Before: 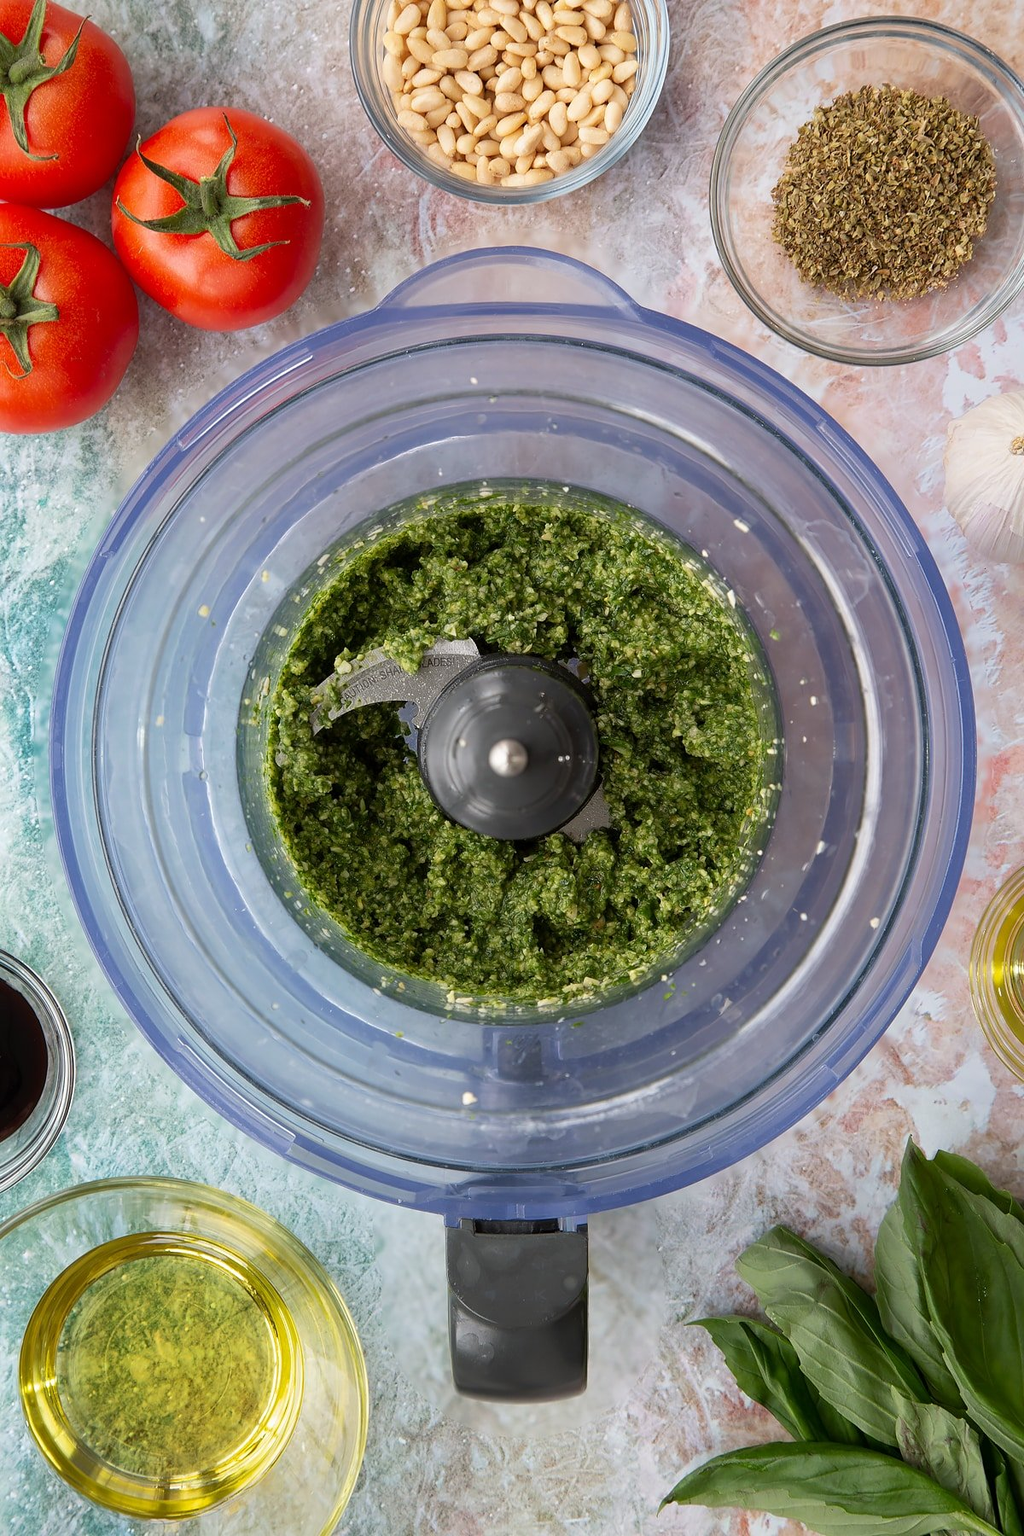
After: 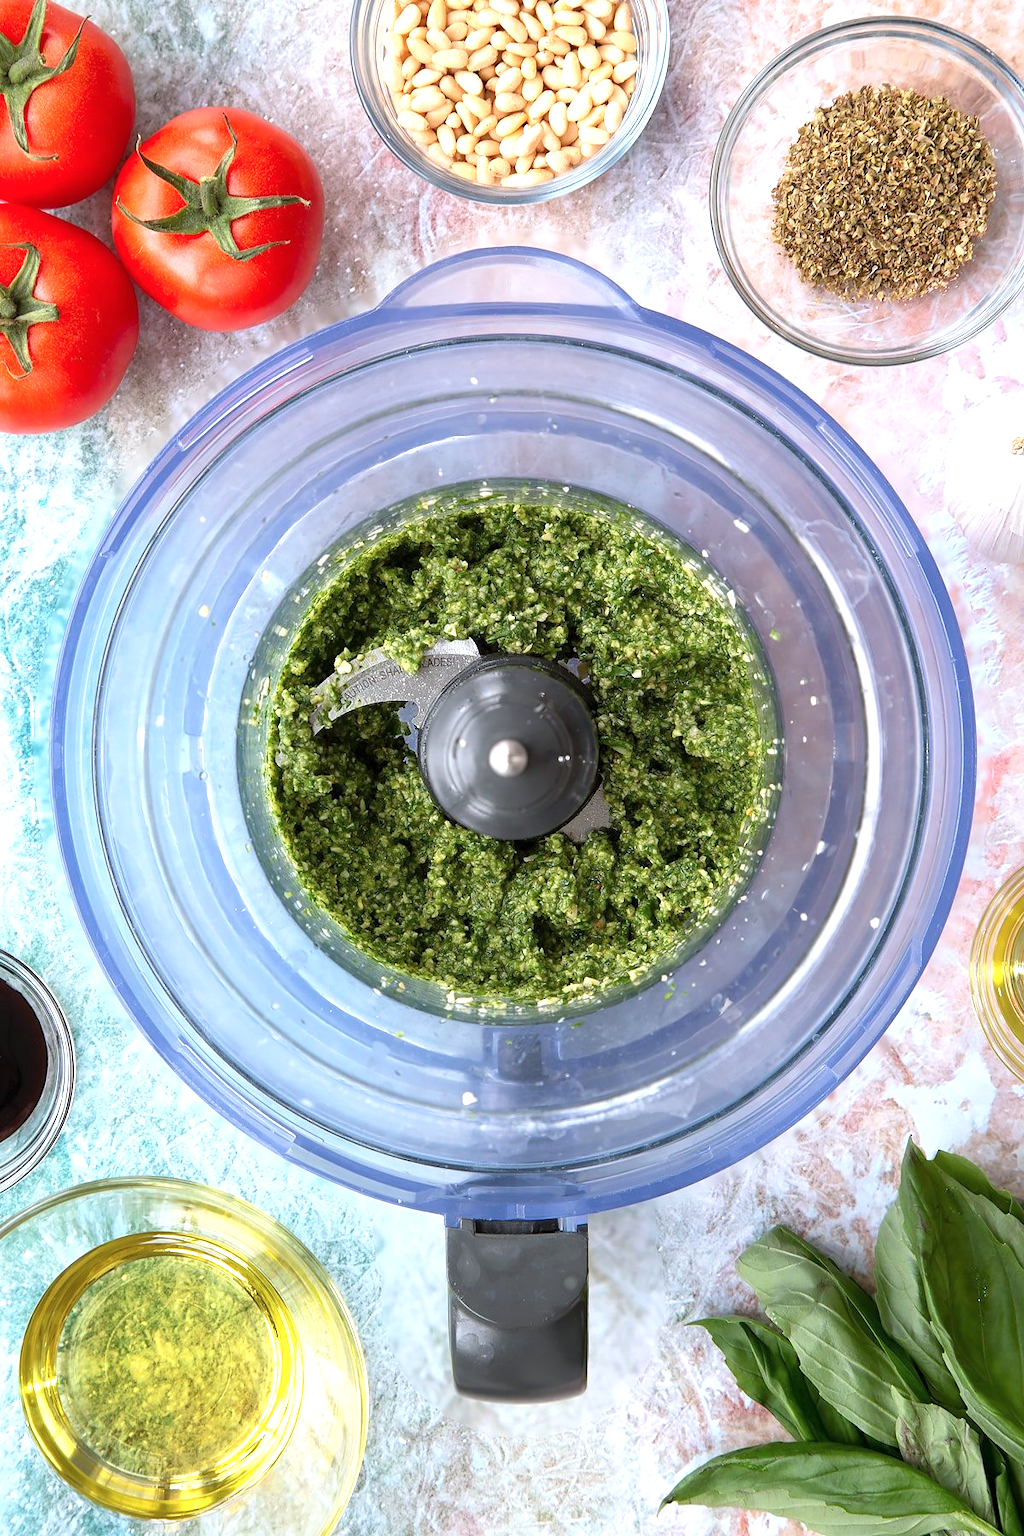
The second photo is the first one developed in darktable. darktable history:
exposure: exposure 0.814 EV, compensate highlight preservation false
color correction: highlights a* -0.632, highlights b* -8.61
